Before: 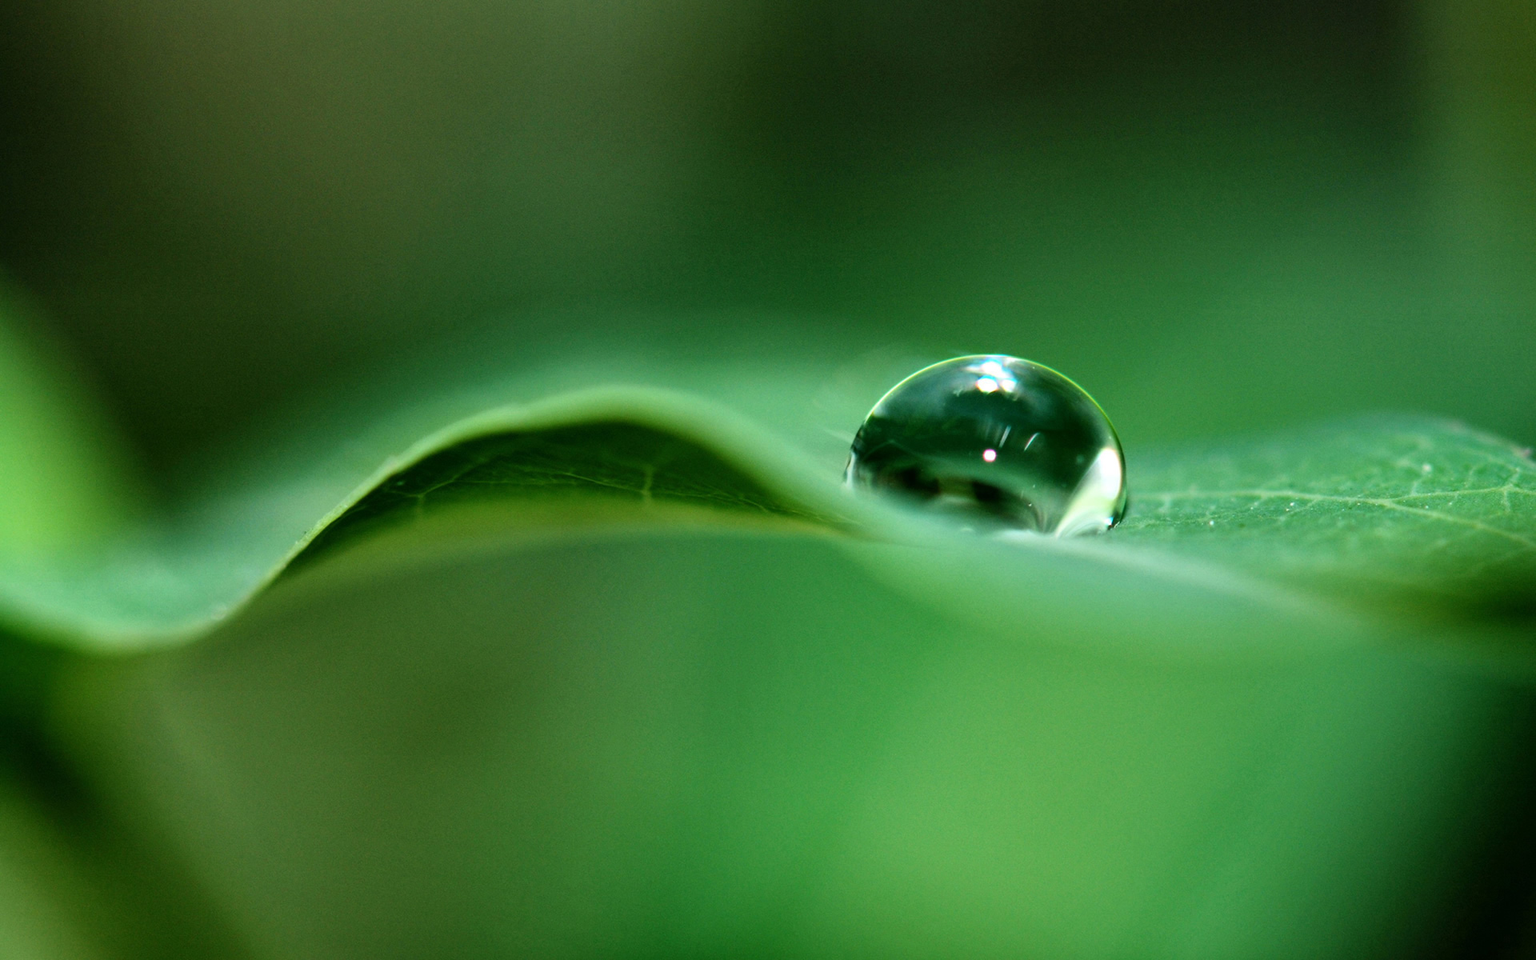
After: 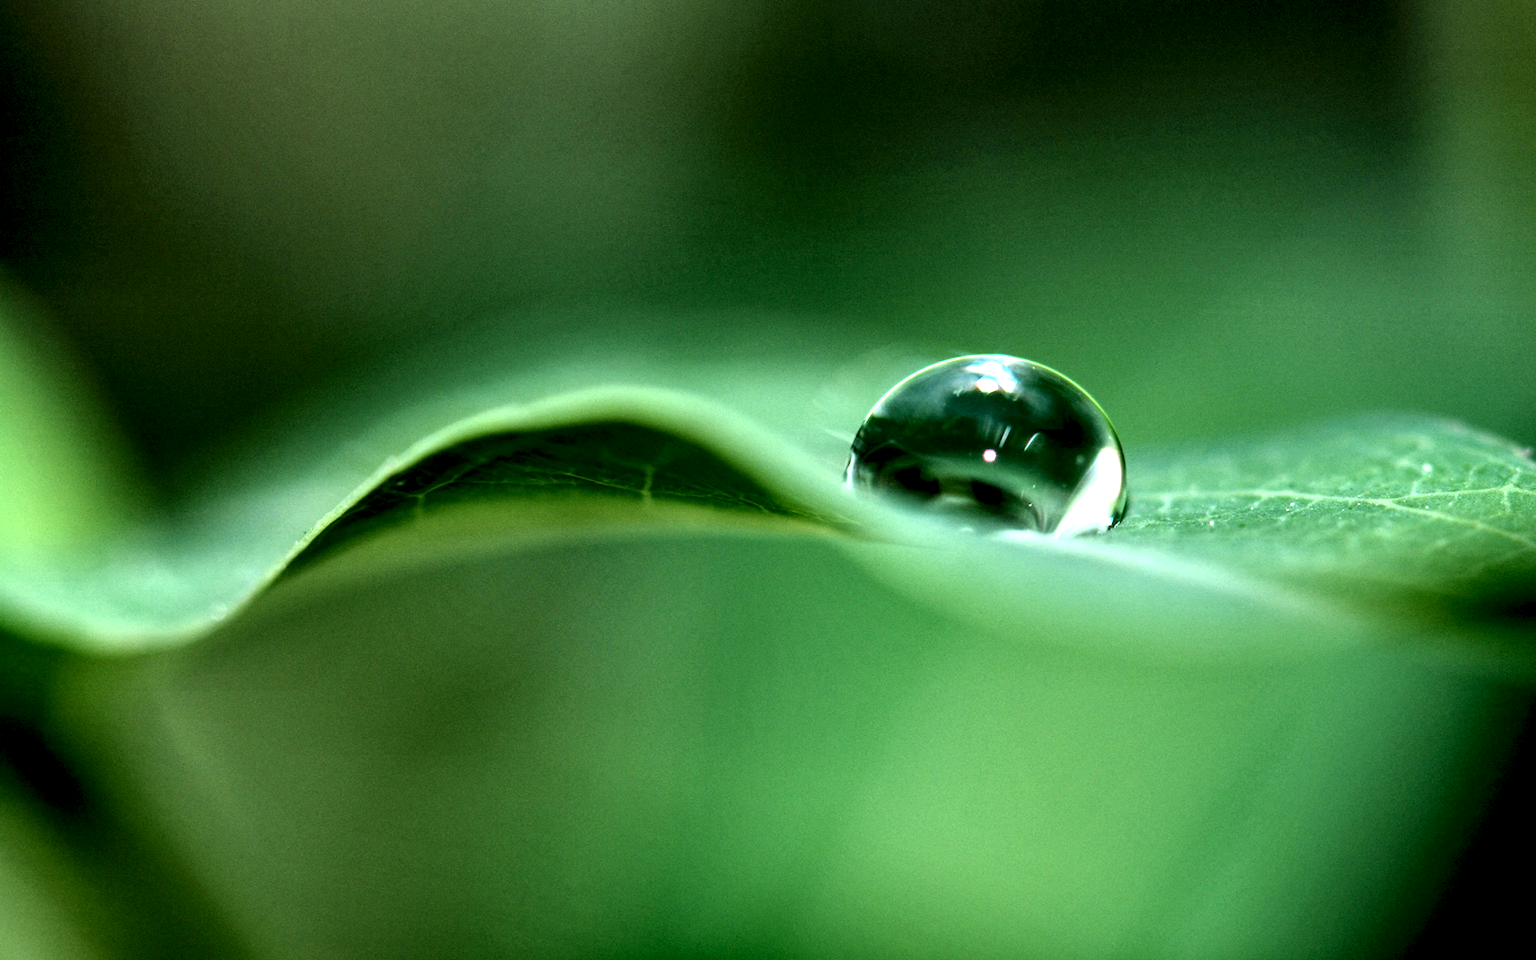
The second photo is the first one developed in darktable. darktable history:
local contrast: highlights 80%, shadows 57%, detail 175%, midtone range 0.602
color correction: highlights b* 3
white balance: red 0.954, blue 1.079
